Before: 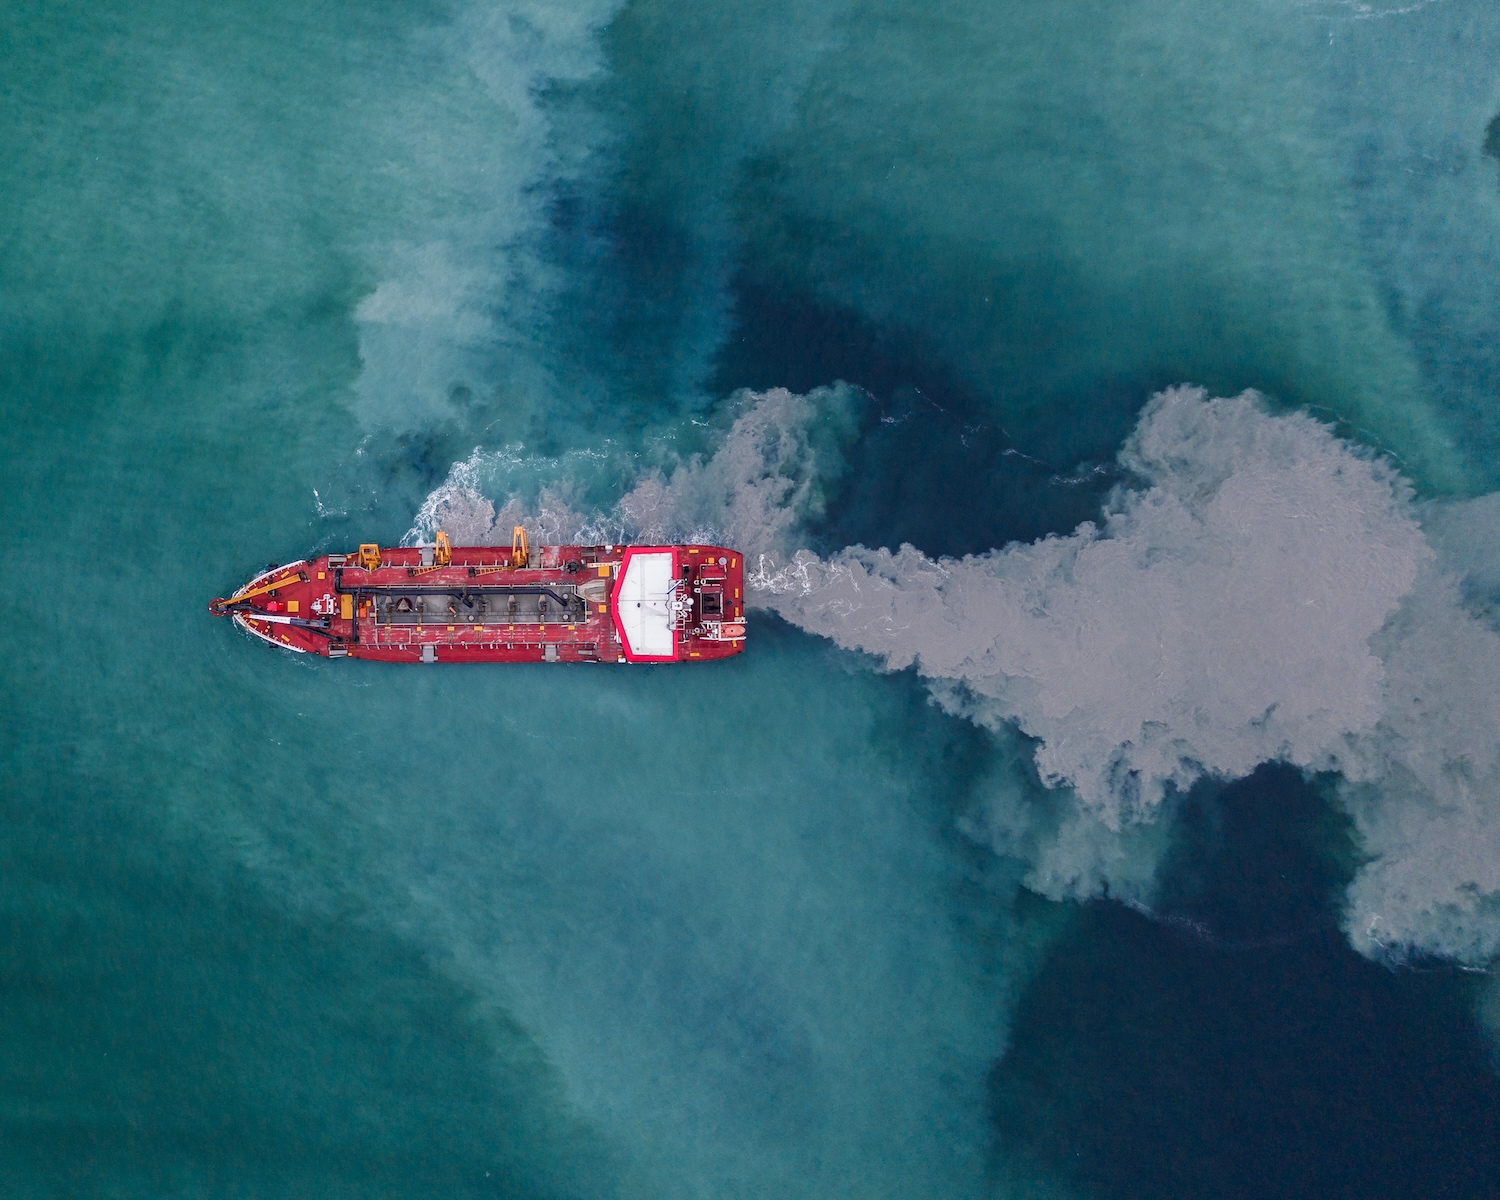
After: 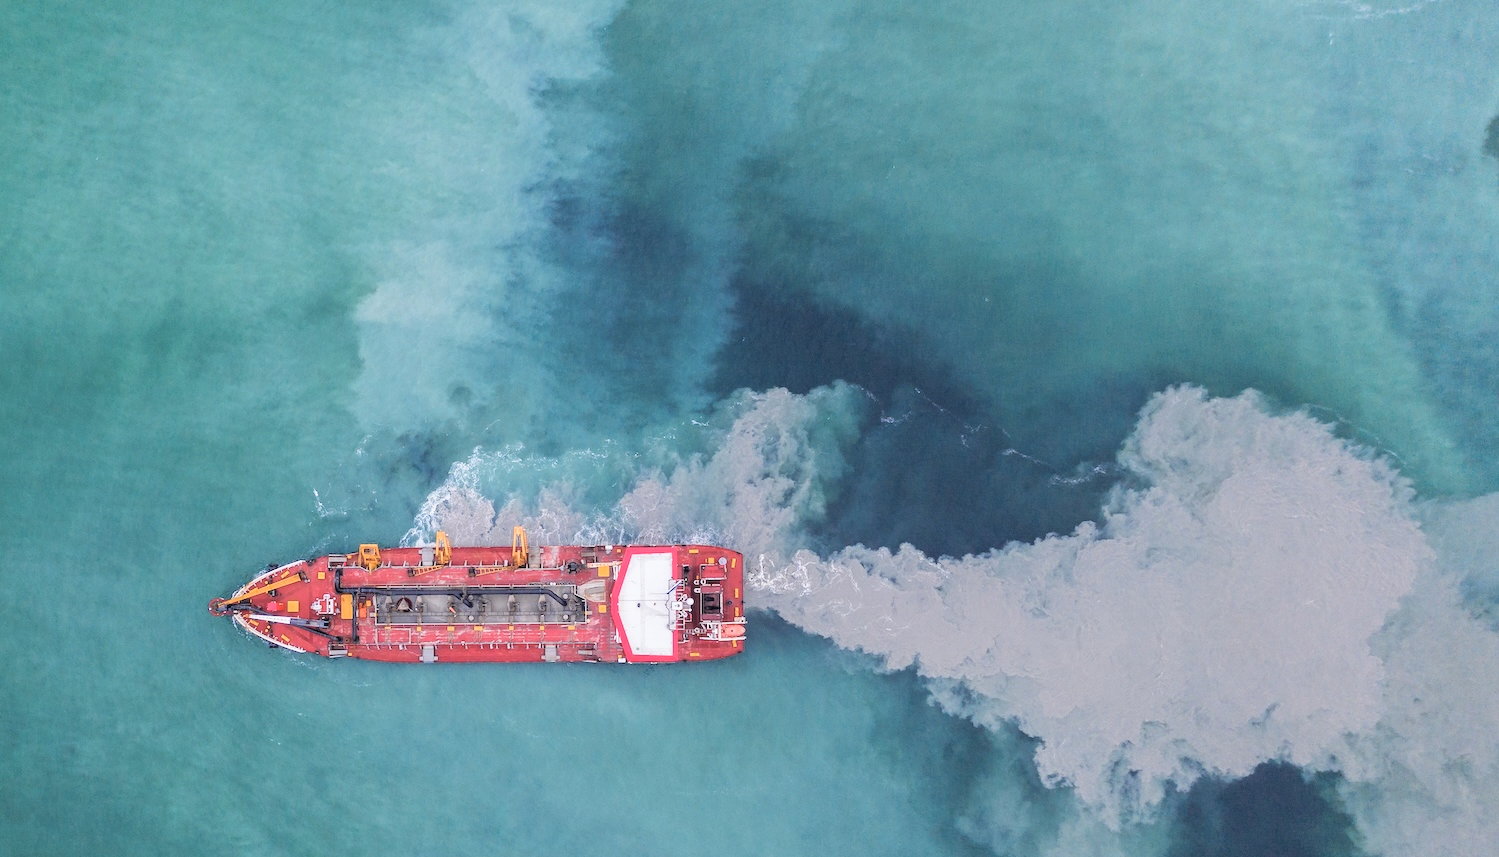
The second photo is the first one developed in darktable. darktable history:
crop: bottom 28.576%
global tonemap: drago (0.7, 100)
